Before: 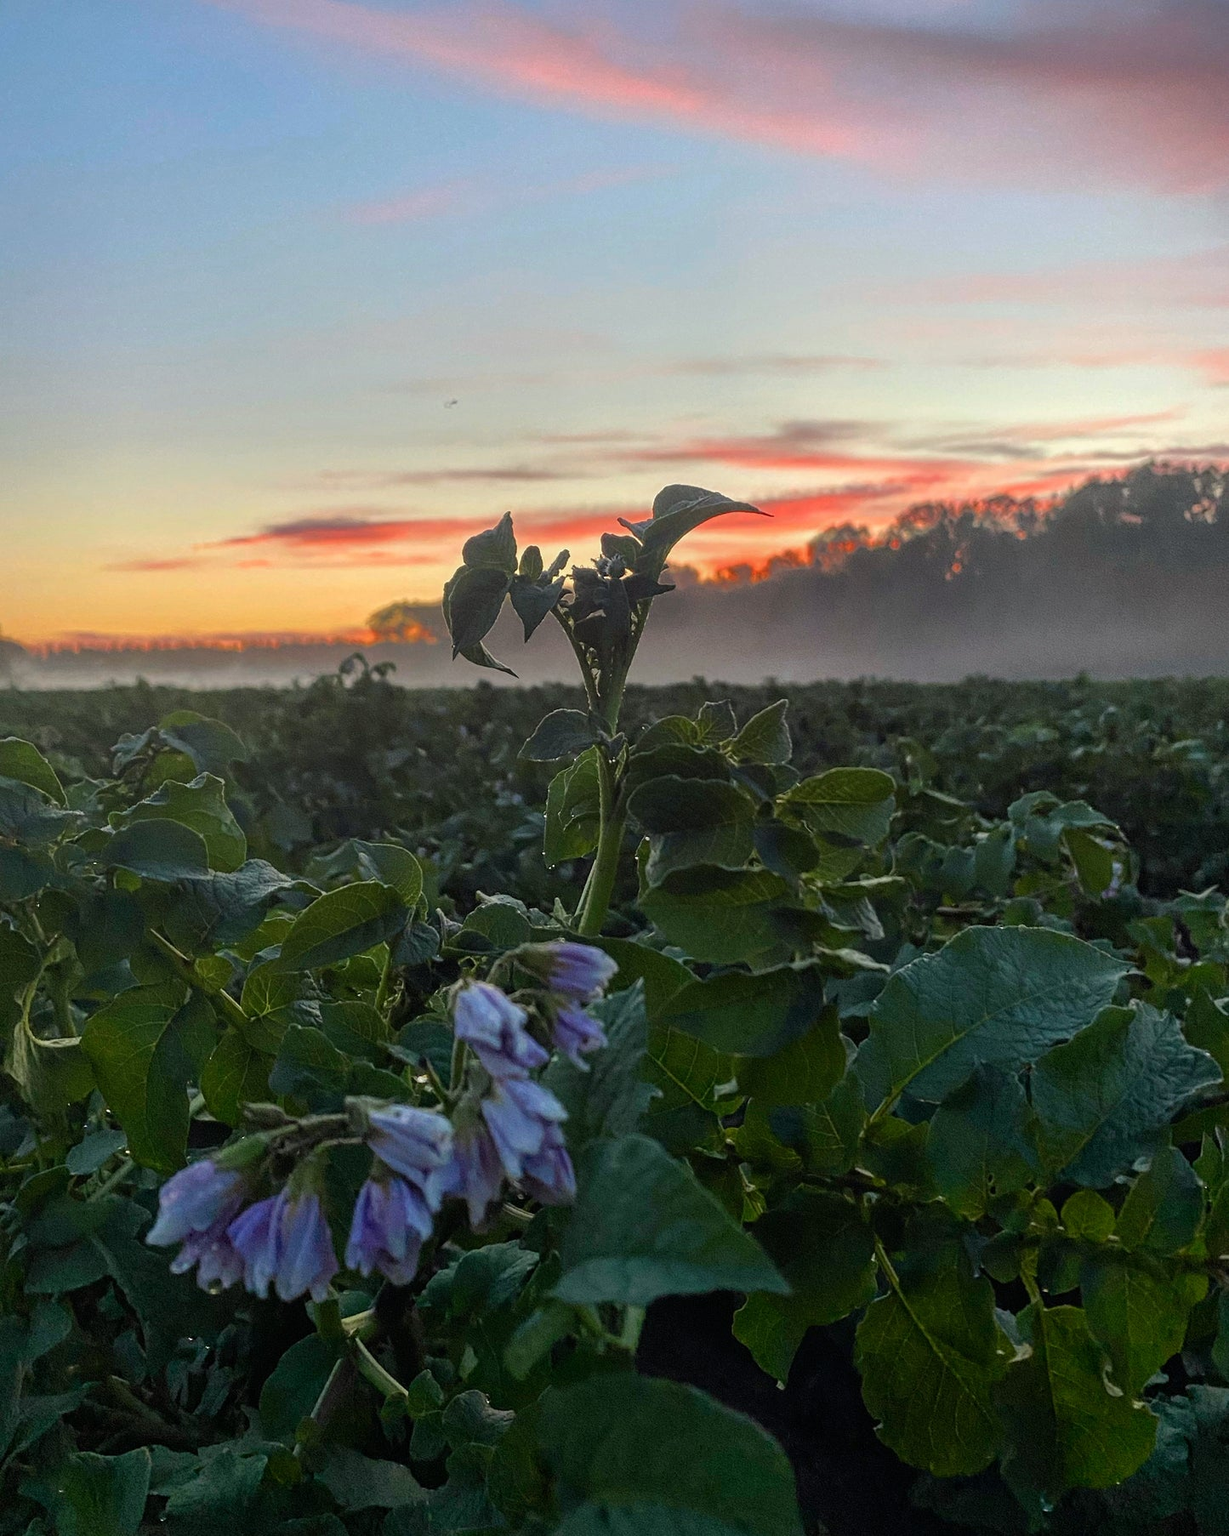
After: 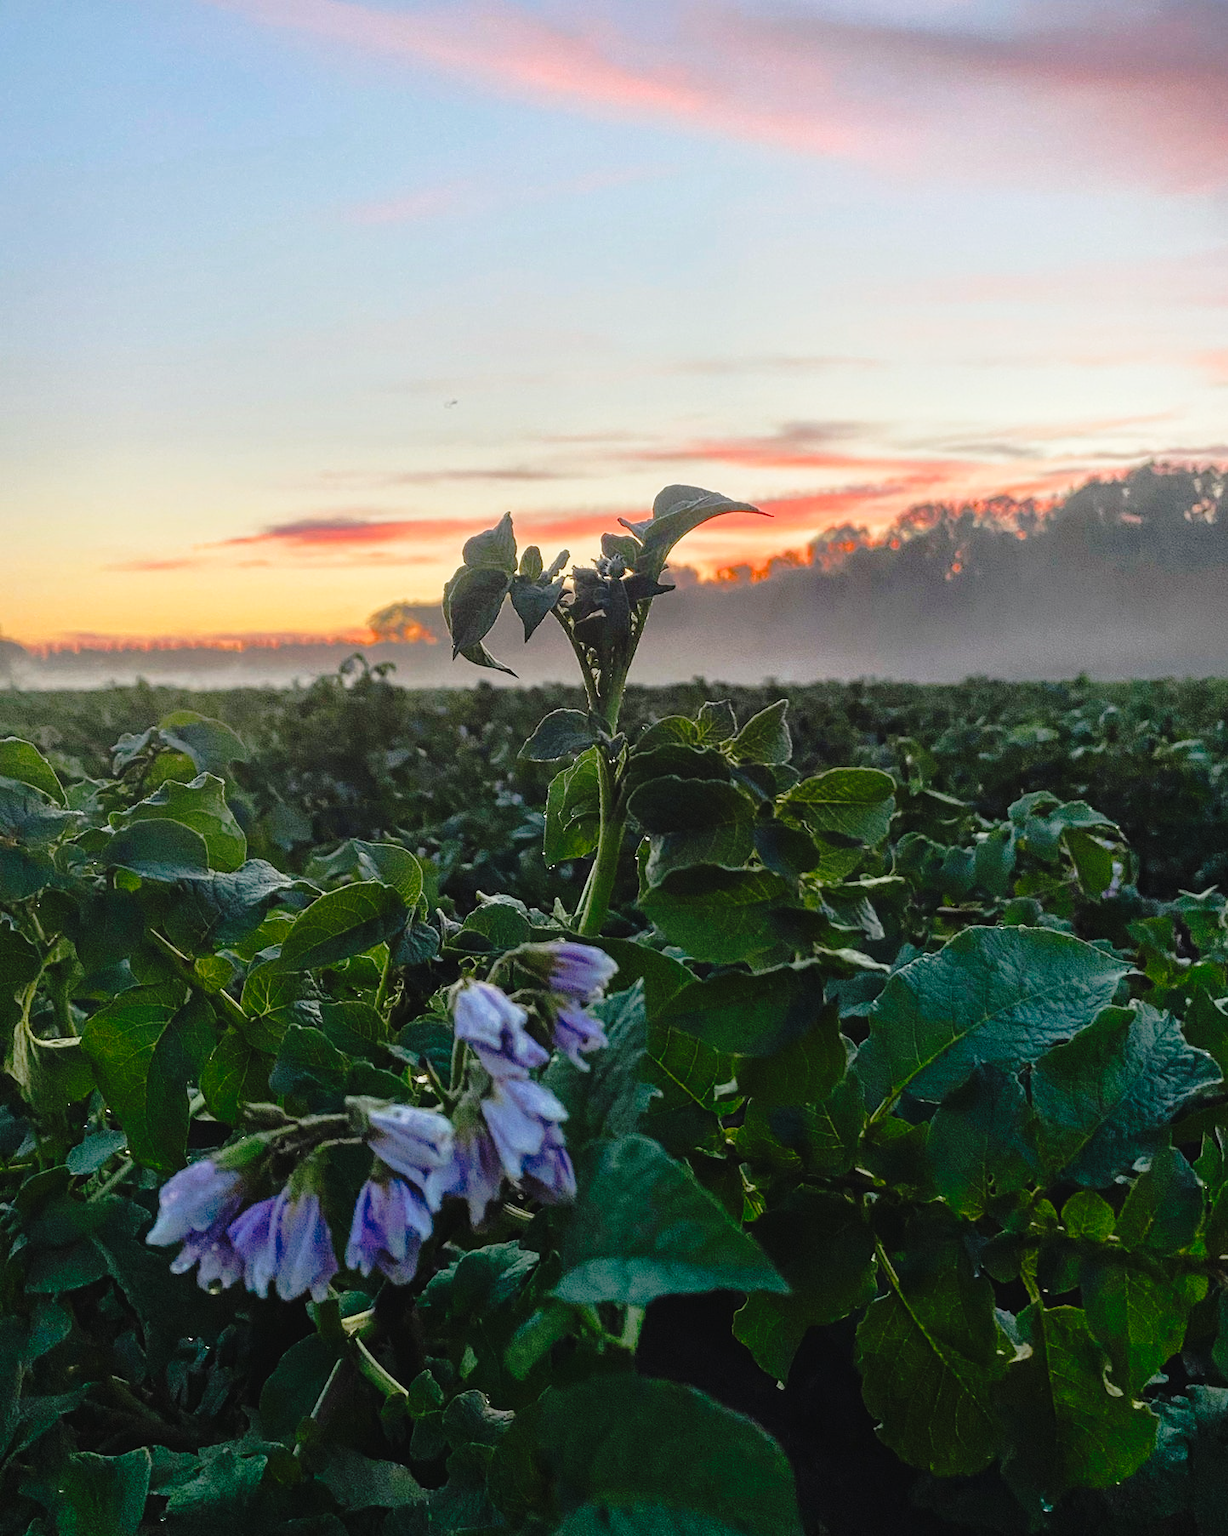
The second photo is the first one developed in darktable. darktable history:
exposure: exposure 0.219 EV, compensate highlight preservation false
tone curve: curves: ch0 [(0, 0.029) (0.168, 0.142) (0.359, 0.44) (0.469, 0.544) (0.634, 0.722) (0.858, 0.903) (1, 0.968)]; ch1 [(0, 0) (0.437, 0.453) (0.472, 0.47) (0.502, 0.502) (0.54, 0.534) (0.57, 0.592) (0.618, 0.66) (0.699, 0.749) (0.859, 0.899) (1, 1)]; ch2 [(0, 0) (0.33, 0.301) (0.421, 0.443) (0.476, 0.498) (0.505, 0.503) (0.547, 0.557) (0.586, 0.634) (0.608, 0.676) (1, 1)], preserve colors none
